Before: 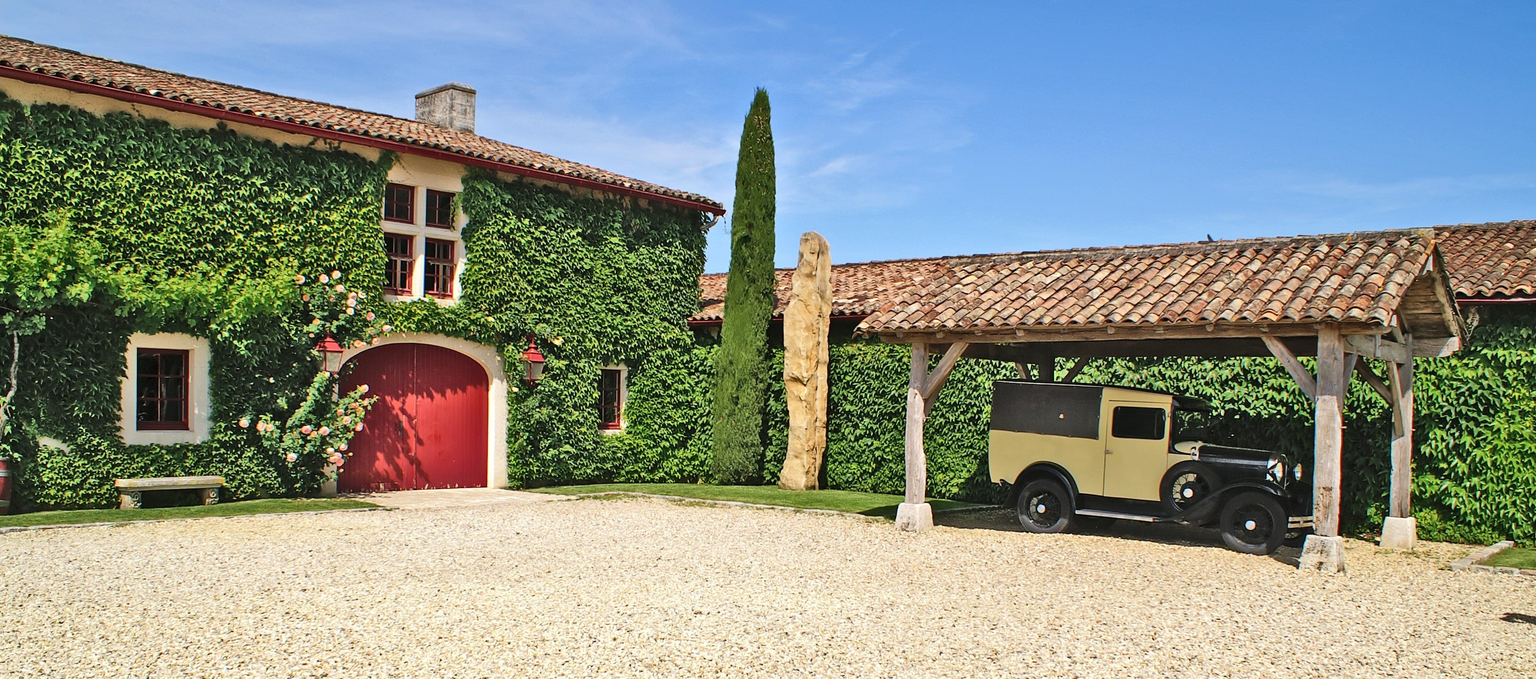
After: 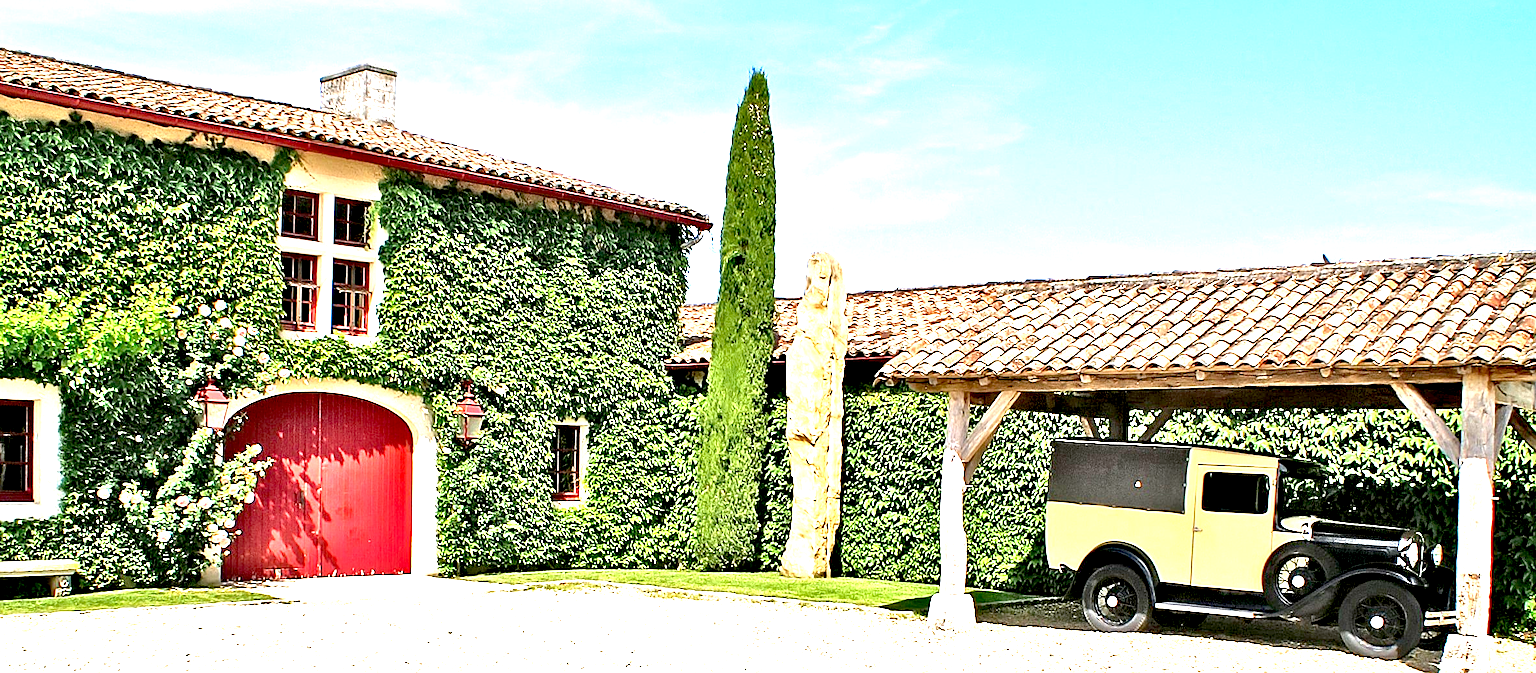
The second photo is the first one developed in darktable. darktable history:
exposure: black level correction 0.014, exposure 1.764 EV, compensate highlight preservation false
sharpen: on, module defaults
crop and rotate: left 10.595%, top 5.027%, right 10.371%, bottom 16.608%
